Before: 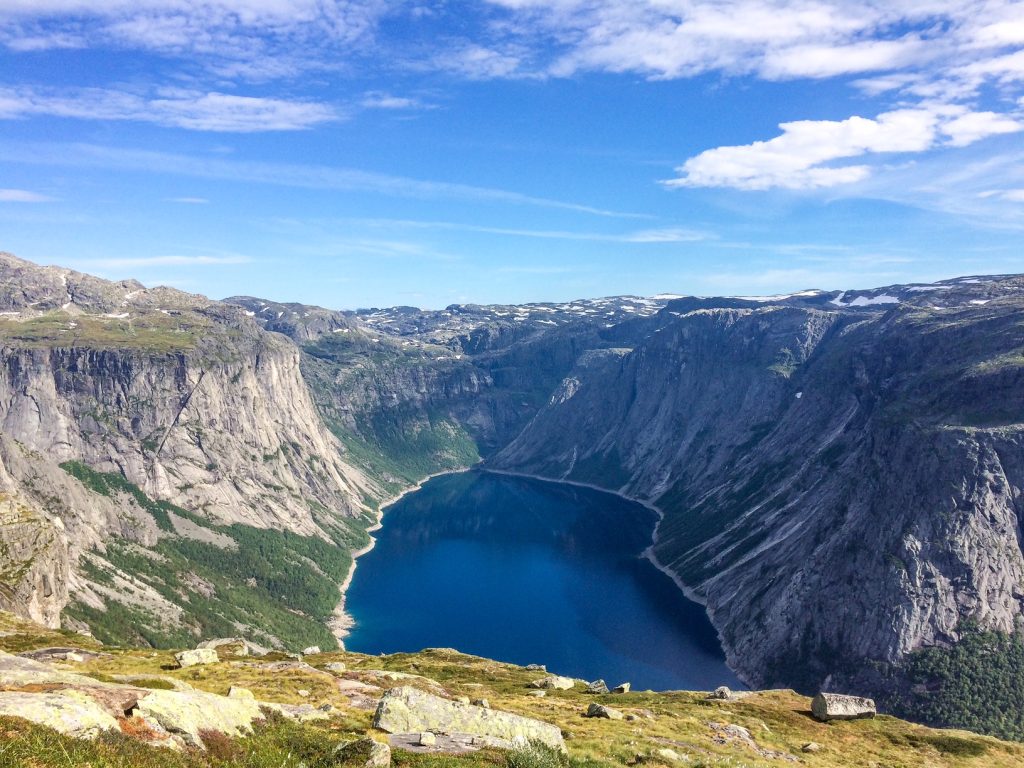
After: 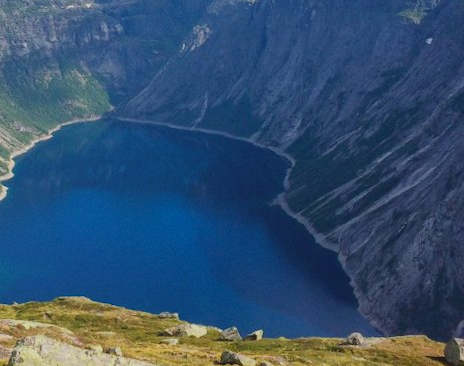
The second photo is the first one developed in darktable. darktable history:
grain: coarseness 0.09 ISO, strength 10%
crop: left 35.976%, top 45.819%, right 18.162%, bottom 5.807%
local contrast: detail 70%
rotate and perspective: rotation -0.45°, automatic cropping original format, crop left 0.008, crop right 0.992, crop top 0.012, crop bottom 0.988
